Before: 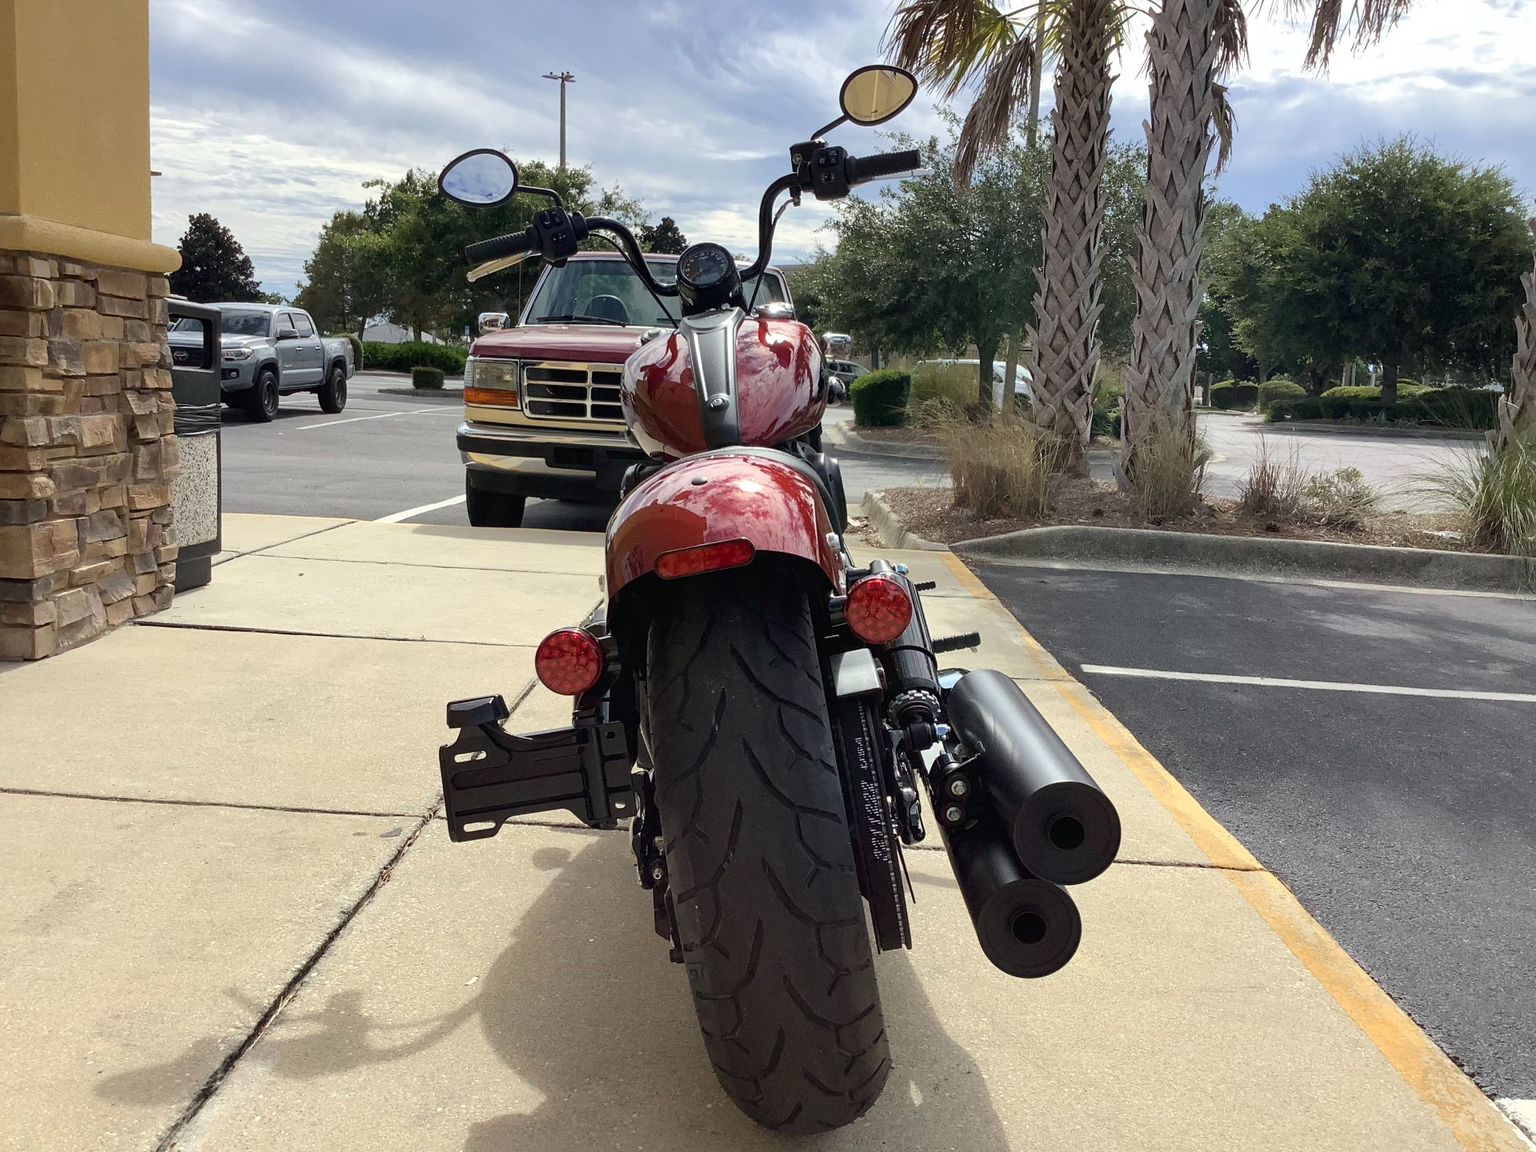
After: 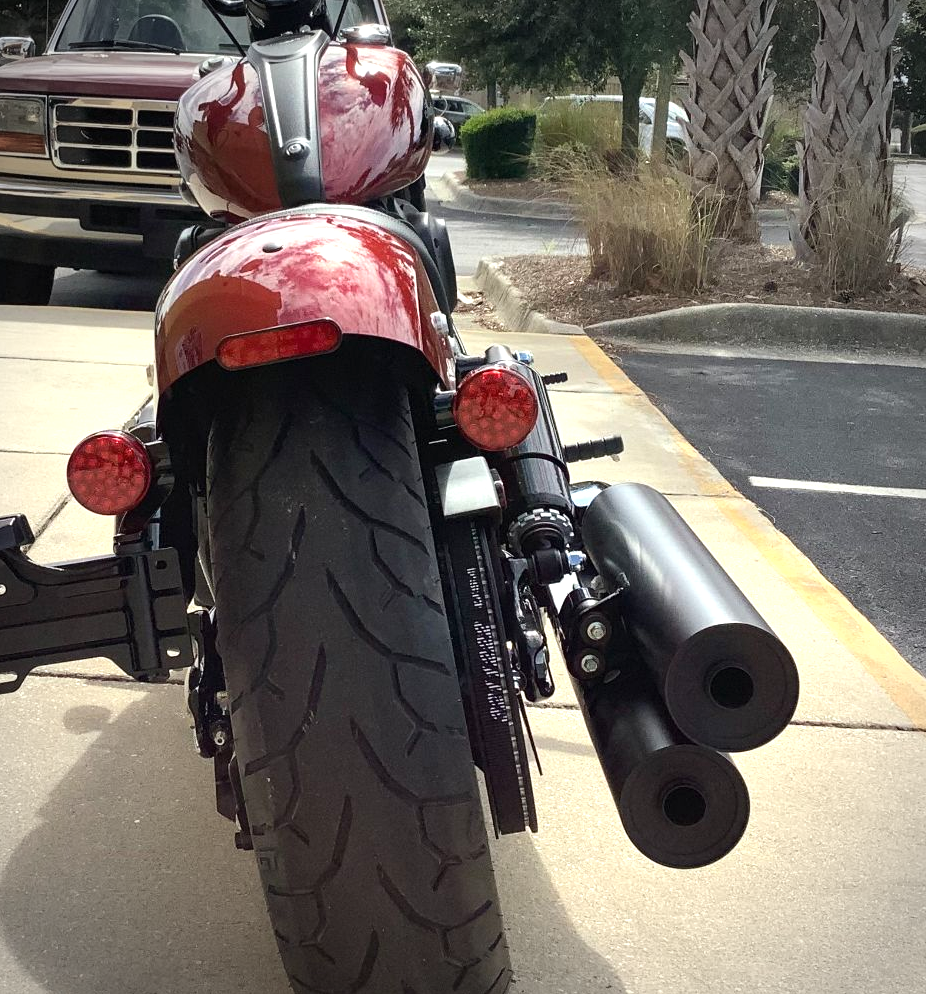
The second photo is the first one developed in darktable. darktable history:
tone curve: curves: ch0 [(0, 0) (0.003, 0.003) (0.011, 0.011) (0.025, 0.025) (0.044, 0.044) (0.069, 0.069) (0.1, 0.099) (0.136, 0.135) (0.177, 0.176) (0.224, 0.223) (0.277, 0.275) (0.335, 0.333) (0.399, 0.396) (0.468, 0.465) (0.543, 0.546) (0.623, 0.625) (0.709, 0.711) (0.801, 0.802) (0.898, 0.898) (1, 1)], color space Lab, linked channels, preserve colors none
exposure: black level correction 0, exposure 0.59 EV, compensate highlight preservation false
vignetting: automatic ratio true
crop: left 31.387%, top 24.625%, right 20.342%, bottom 6.325%
